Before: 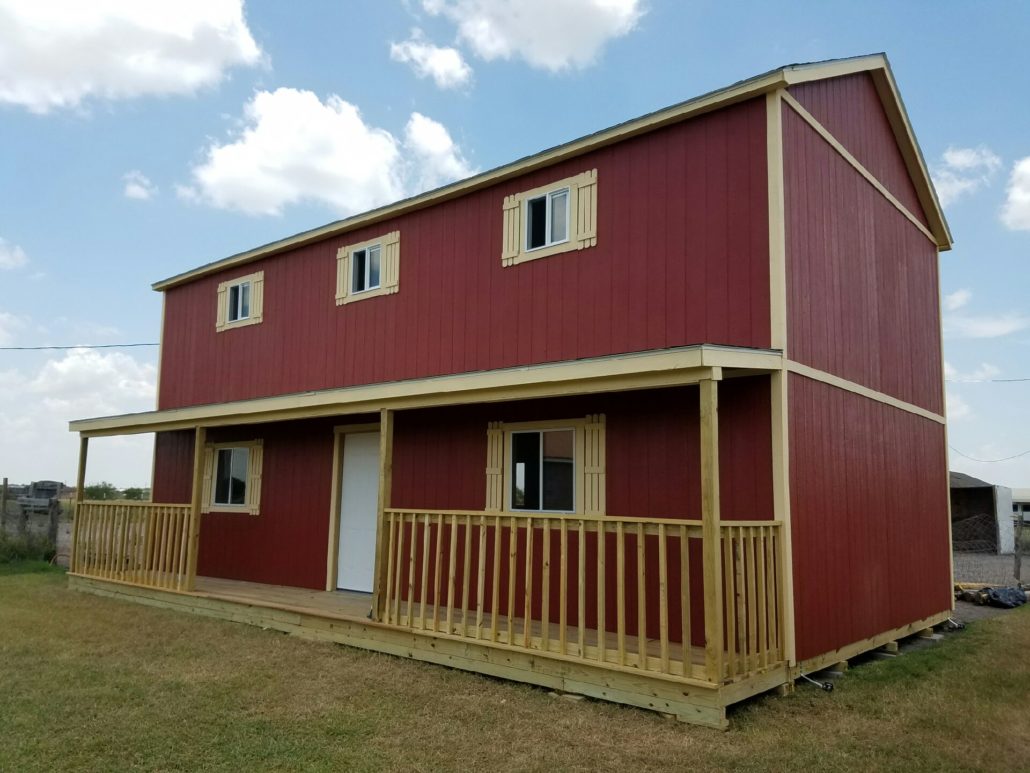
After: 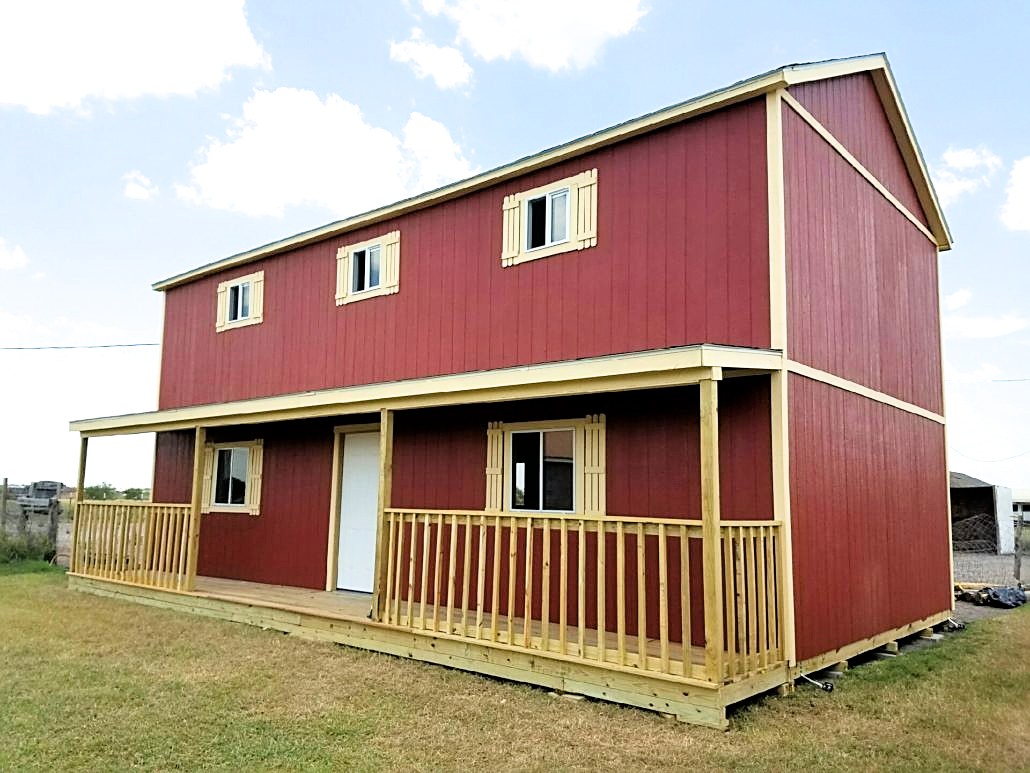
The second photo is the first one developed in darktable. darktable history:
exposure: exposure 1.512 EV, compensate highlight preservation false
color correction: highlights b* 0.068
sharpen: amount 0.594
filmic rgb: black relative exposure -5.83 EV, white relative exposure 3.4 EV, threshold 5.97 EV, hardness 3.69, enable highlight reconstruction true
